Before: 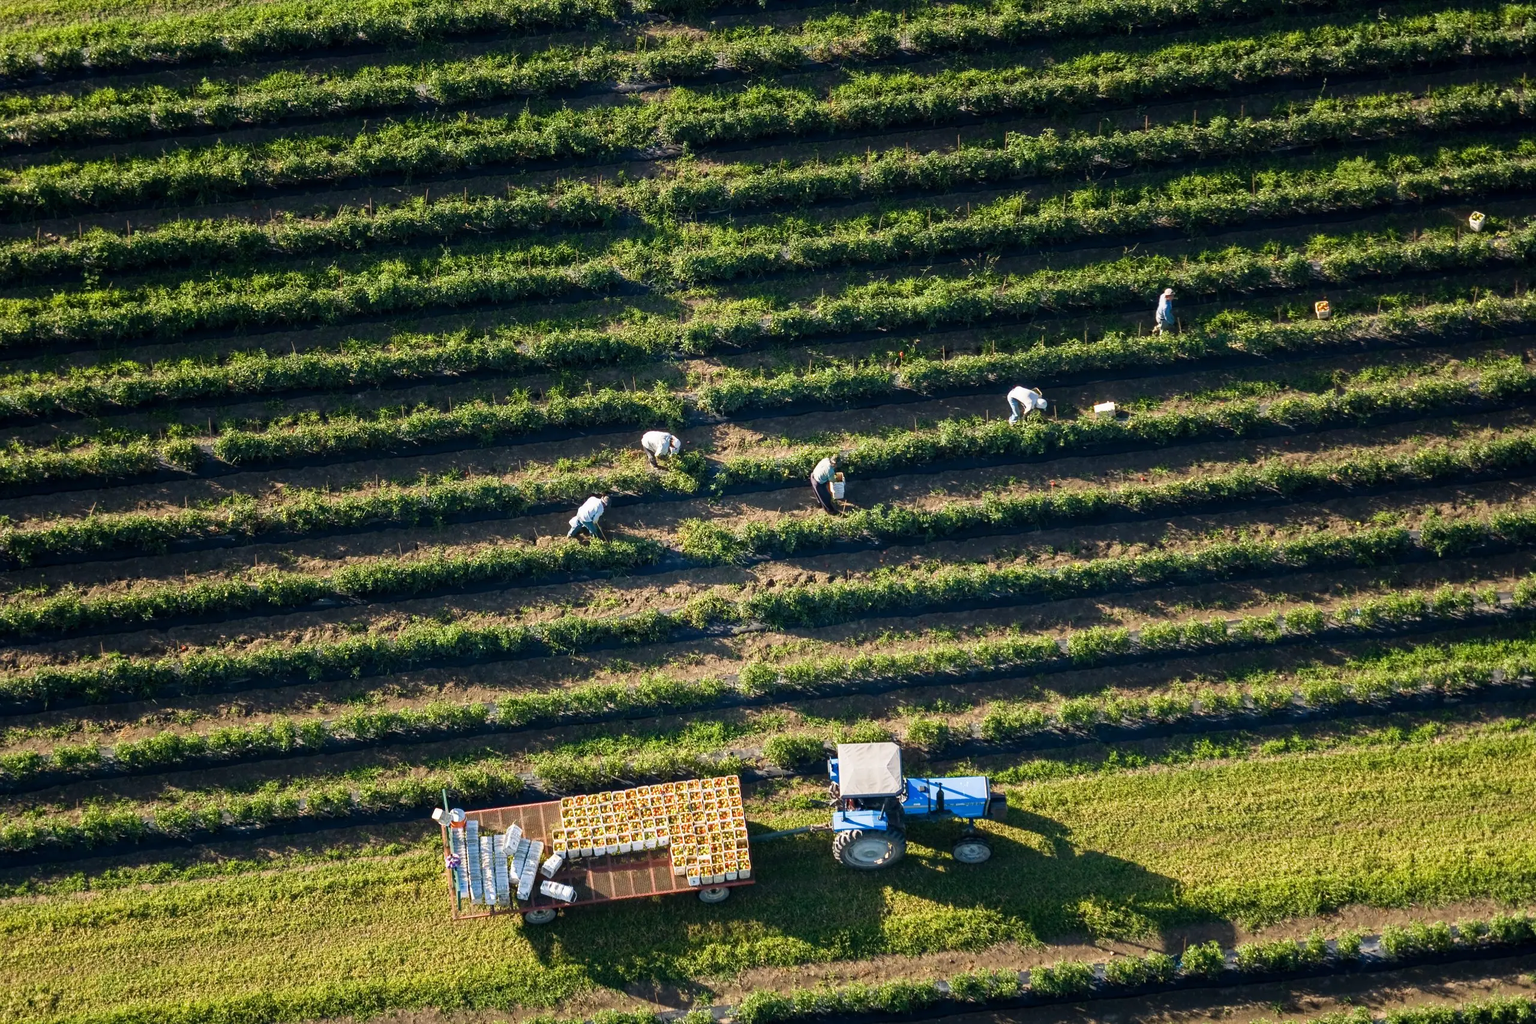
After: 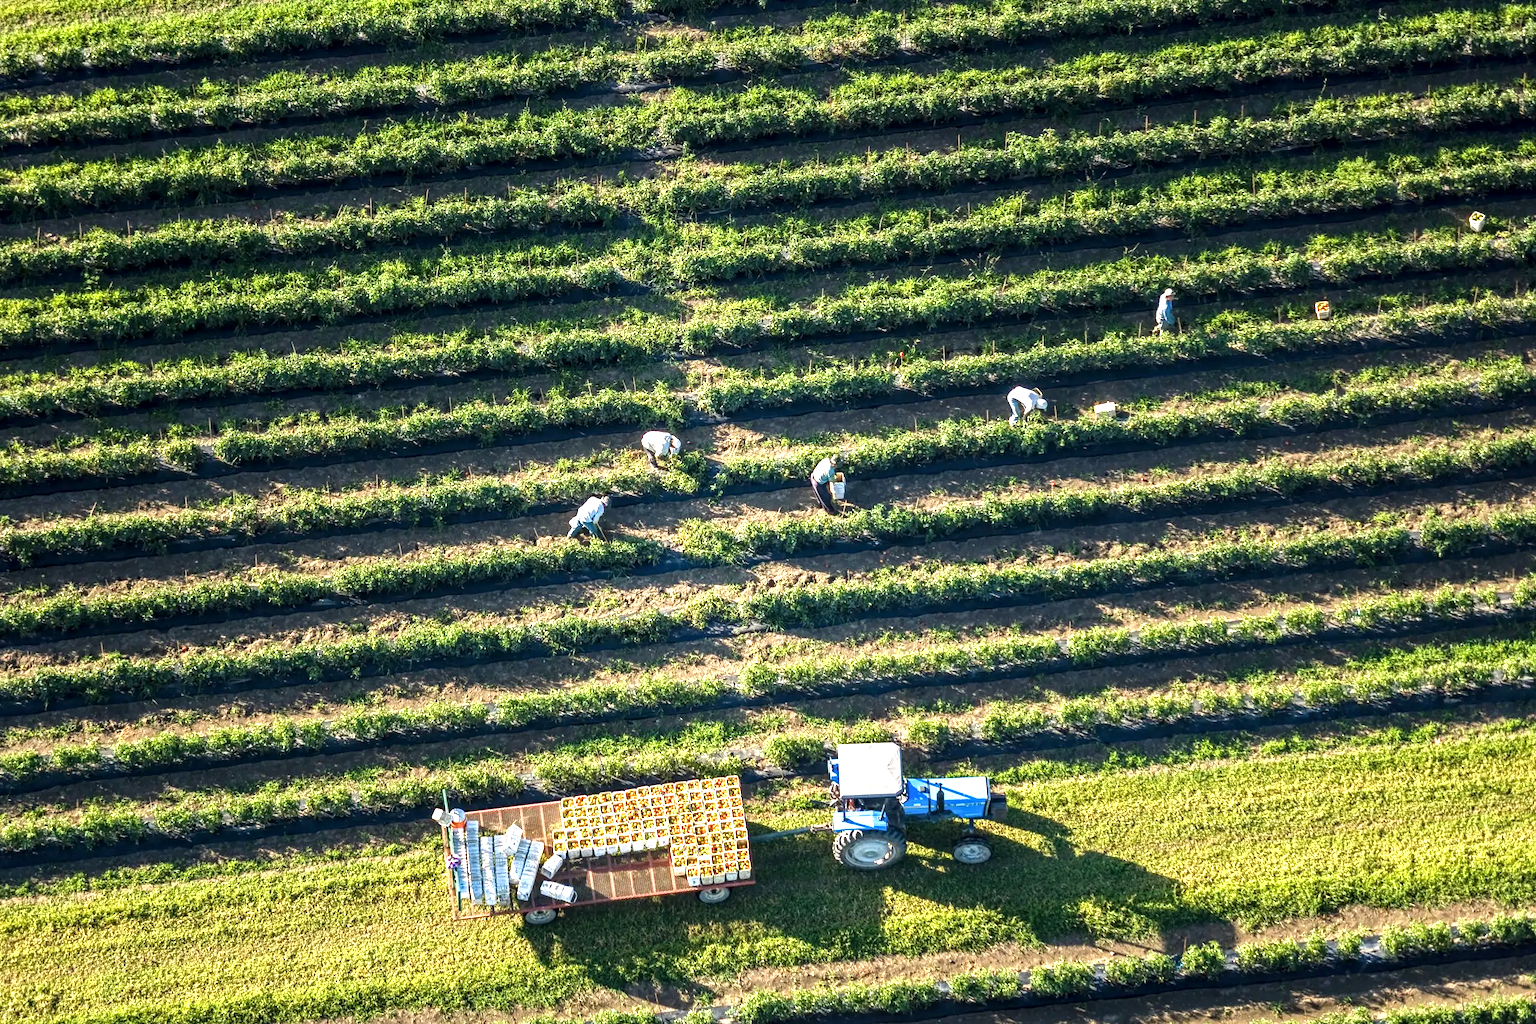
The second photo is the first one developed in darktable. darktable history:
local contrast: highlights 61%, detail 143%, midtone range 0.428
exposure: black level correction -0.001, exposure 0.9 EV, compensate exposure bias true, compensate highlight preservation false
white balance: red 0.978, blue 0.999
